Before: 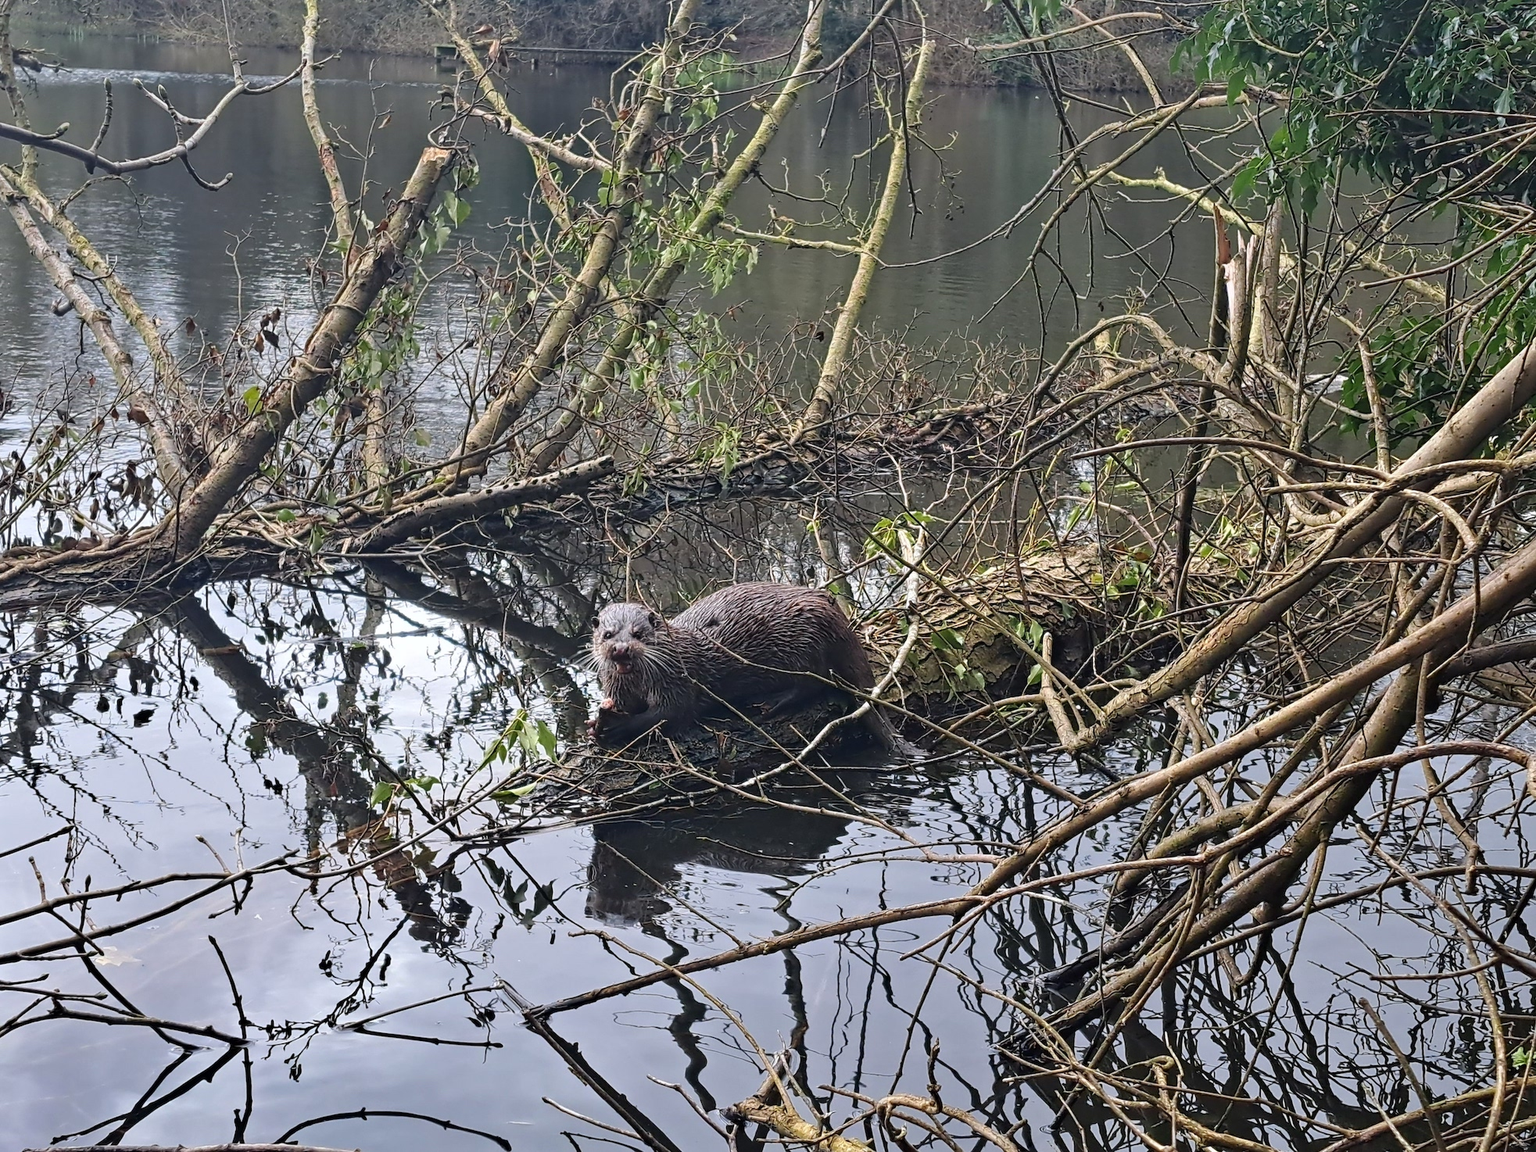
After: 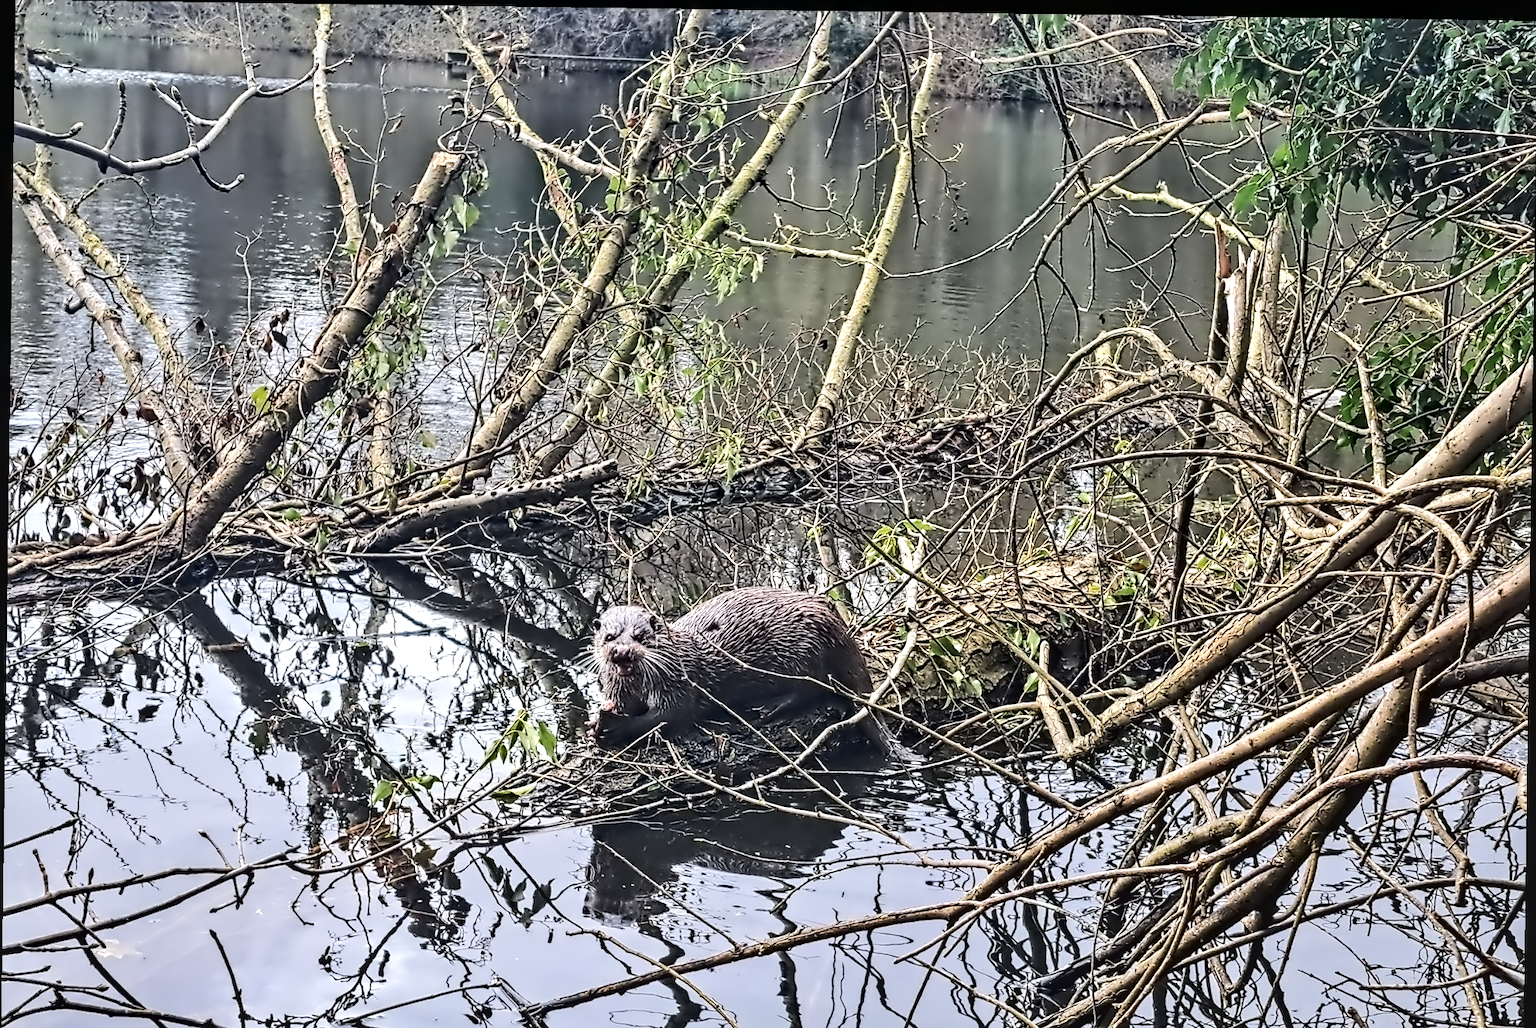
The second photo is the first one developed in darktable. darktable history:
local contrast: on, module defaults
rgb curve: curves: ch0 [(0, 0) (0.284, 0.292) (0.505, 0.644) (1, 1)]; ch1 [(0, 0) (0.284, 0.292) (0.505, 0.644) (1, 1)]; ch2 [(0, 0) (0.284, 0.292) (0.505, 0.644) (1, 1)], compensate middle gray true
rotate and perspective: rotation 0.8°, automatic cropping off
crop and rotate: top 0%, bottom 11.49%
contrast equalizer: octaves 7, y [[0.5, 0.542, 0.583, 0.625, 0.667, 0.708], [0.5 ×6], [0.5 ×6], [0, 0.033, 0.067, 0.1, 0.133, 0.167], [0, 0.05, 0.1, 0.15, 0.2, 0.25]]
exposure: exposure 0.2 EV, compensate highlight preservation false
